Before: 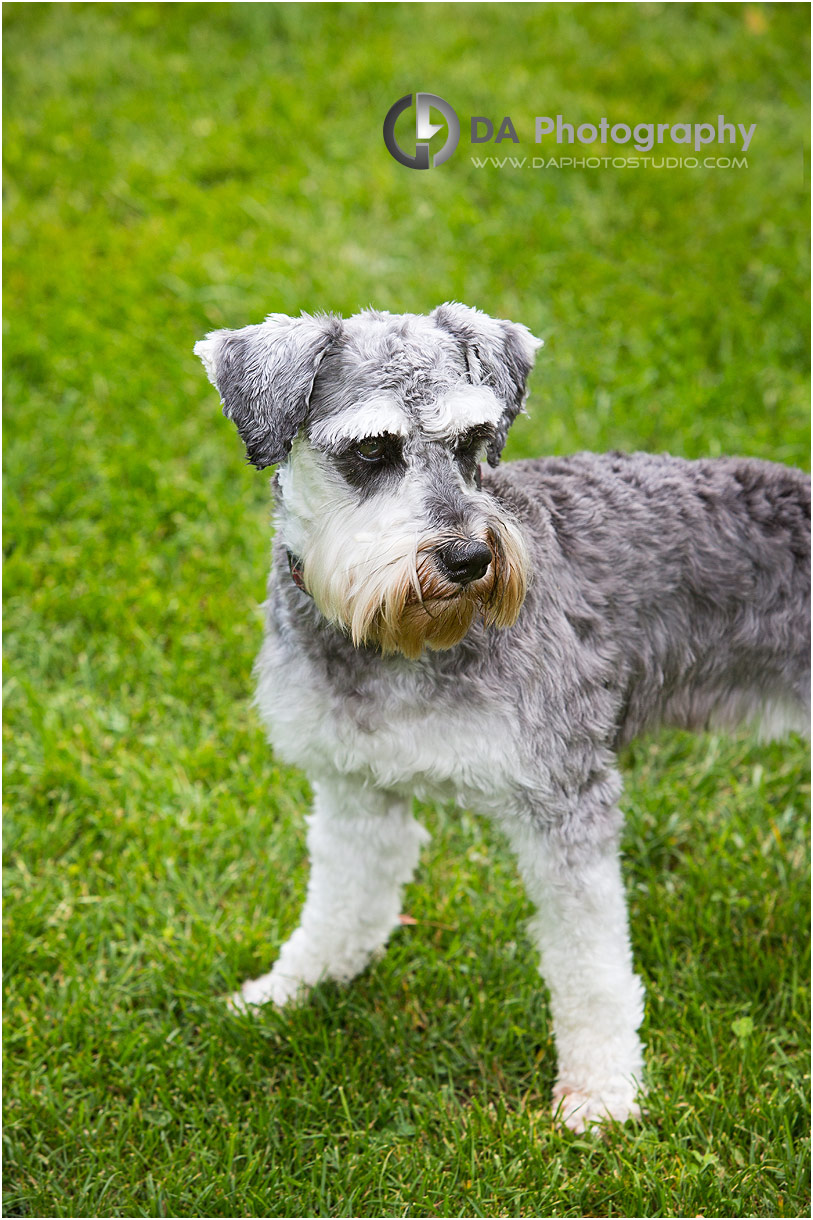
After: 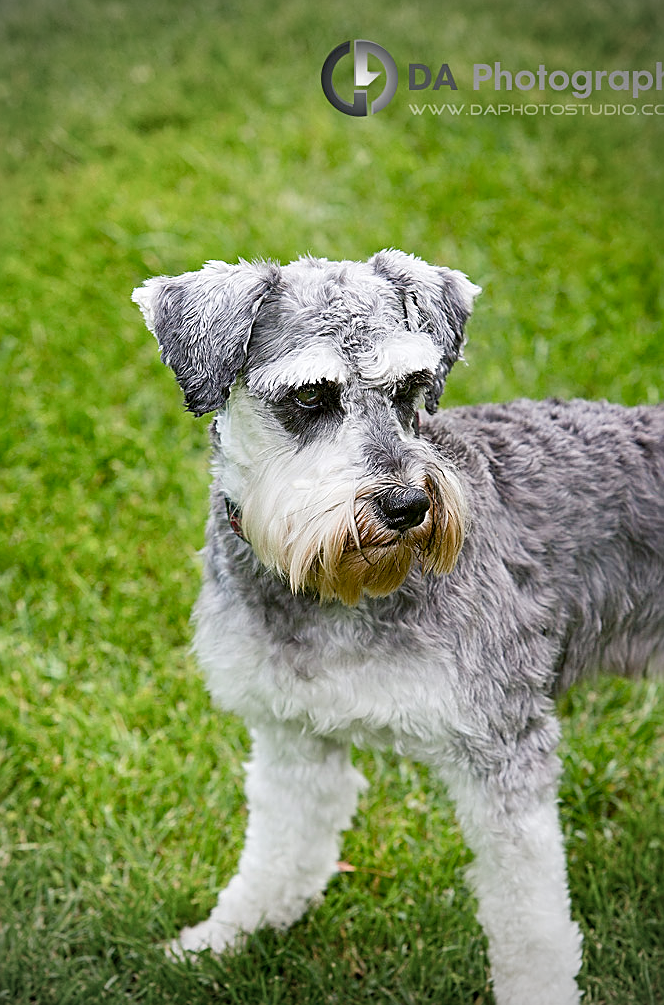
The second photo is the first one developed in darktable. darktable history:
crop and rotate: left 7.636%, top 4.401%, right 10.613%, bottom 13.153%
color balance rgb: shadows lift › chroma 2.018%, shadows lift › hue 221.13°, power › hue 72.56°, global offset › luminance -0.488%, perceptual saturation grading › global saturation -0.09%, perceptual saturation grading › highlights -18.334%, perceptual saturation grading › mid-tones 7.134%, perceptual saturation grading › shadows 28.141%
tone equalizer: on, module defaults
color zones: curves: ch0 [(0, 0.5) (0.143, 0.52) (0.286, 0.5) (0.429, 0.5) (0.571, 0.5) (0.714, 0.5) (0.857, 0.5) (1, 0.5)]; ch1 [(0, 0.489) (0.155, 0.45) (0.286, 0.466) (0.429, 0.5) (0.571, 0.5) (0.714, 0.5) (0.857, 0.5) (1, 0.489)]
vignetting: width/height ratio 1.099
sharpen: on, module defaults
